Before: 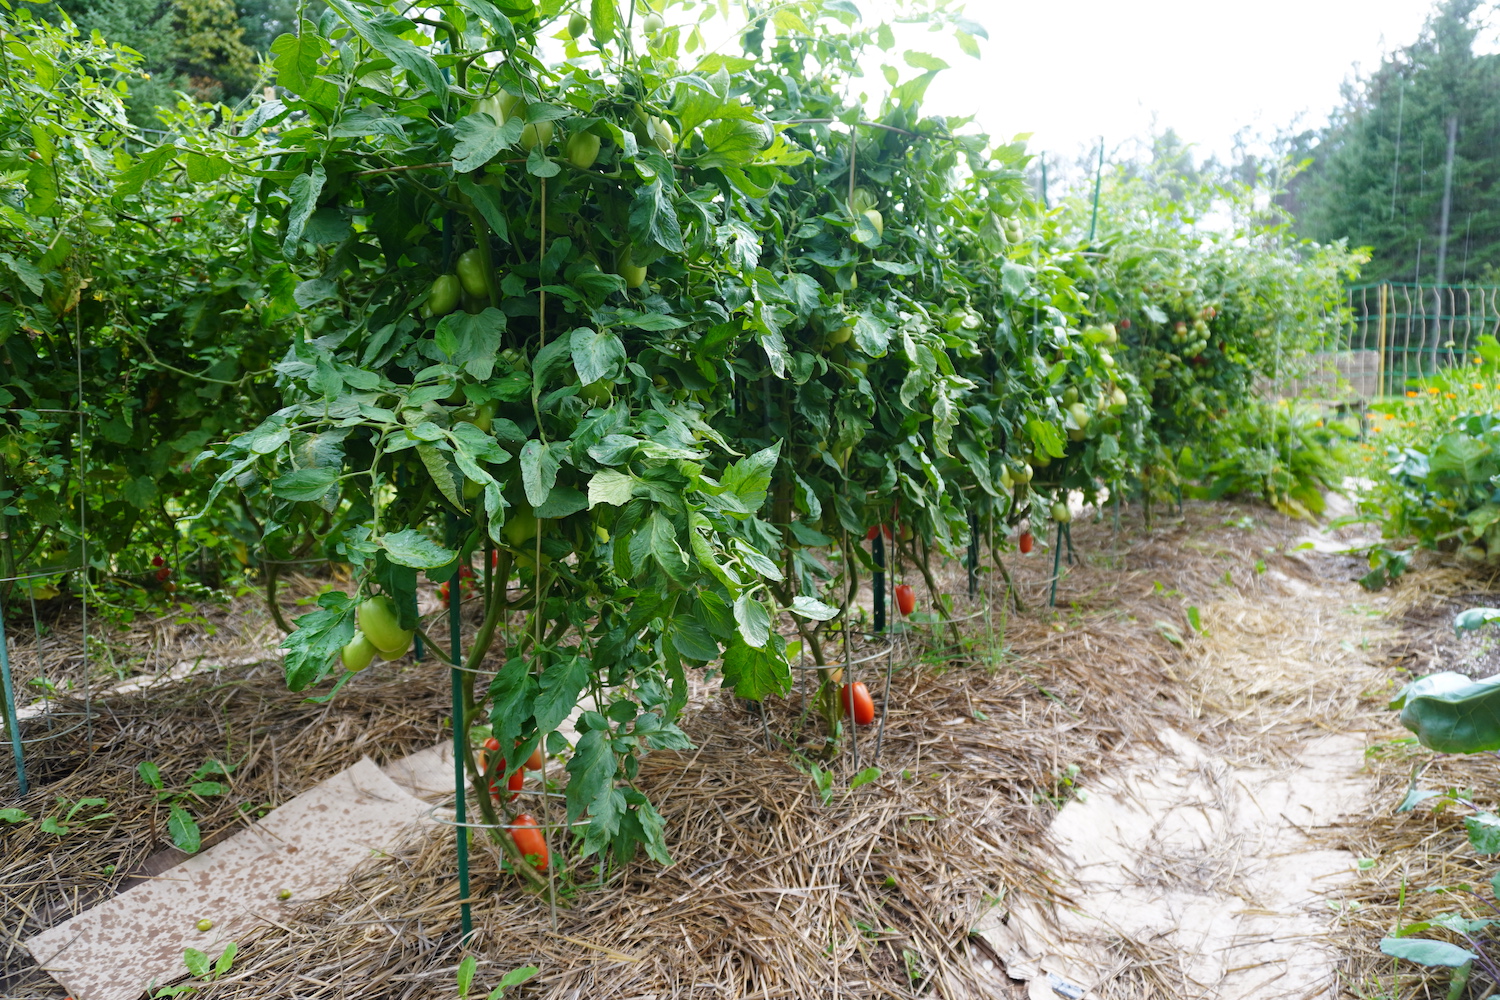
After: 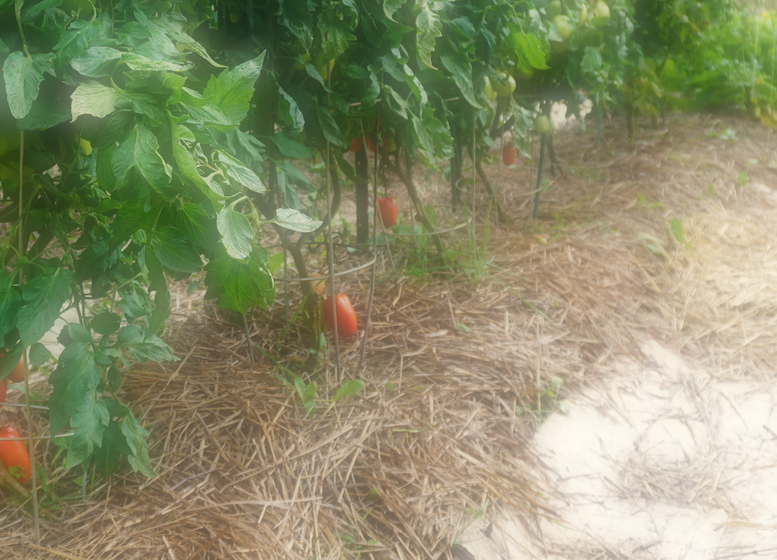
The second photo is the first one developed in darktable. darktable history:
crop: left 34.479%, top 38.822%, right 13.718%, bottom 5.172%
white balance: red 1.029, blue 0.92
soften: on, module defaults
